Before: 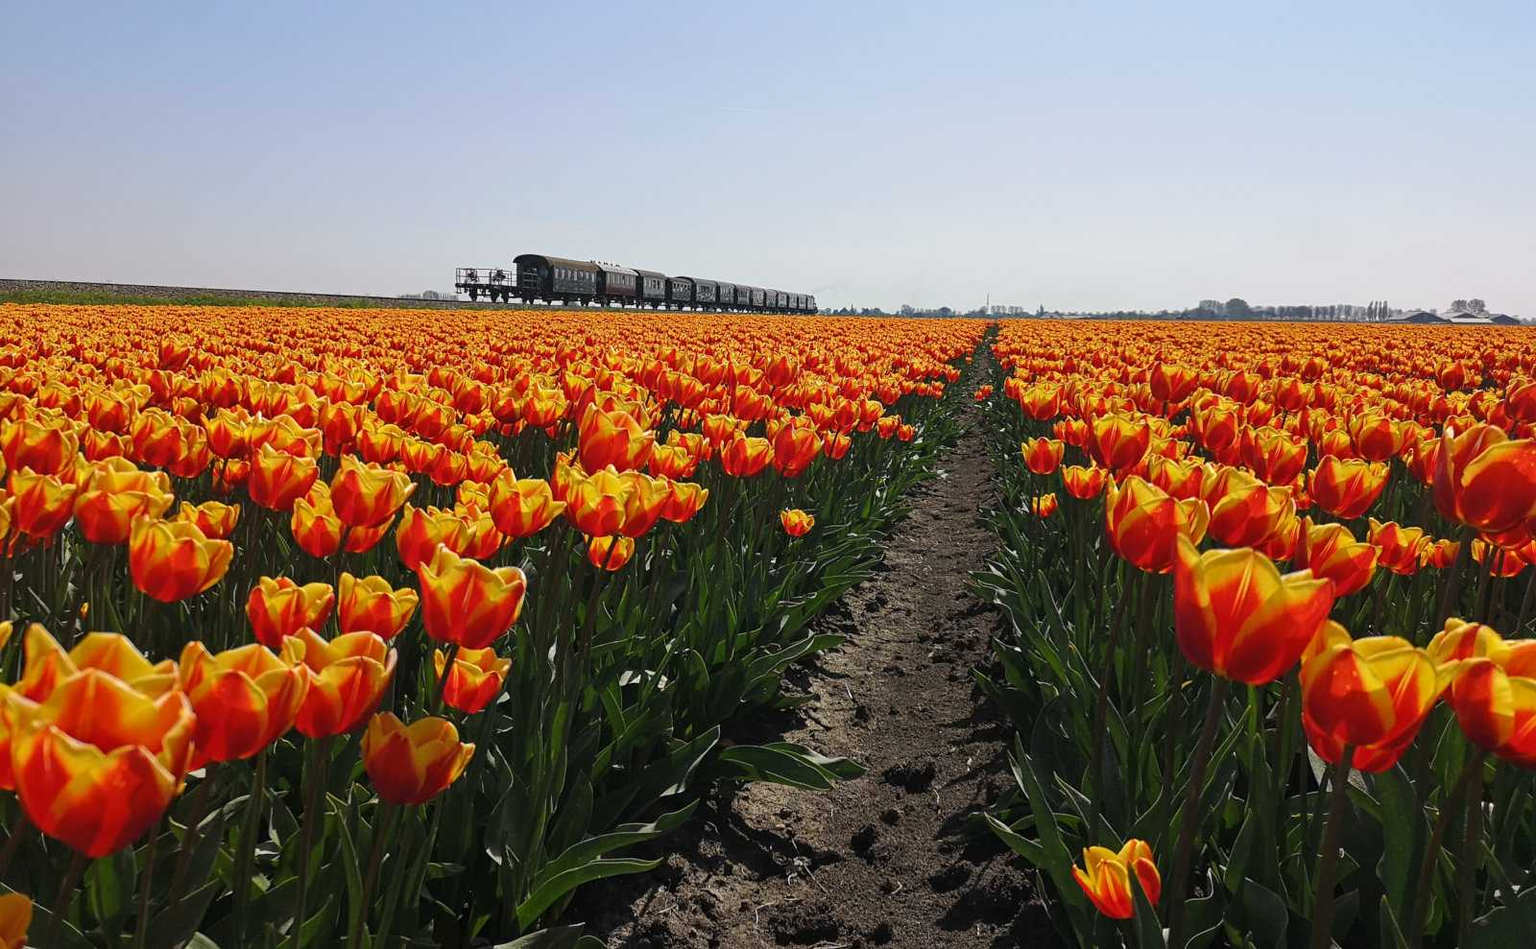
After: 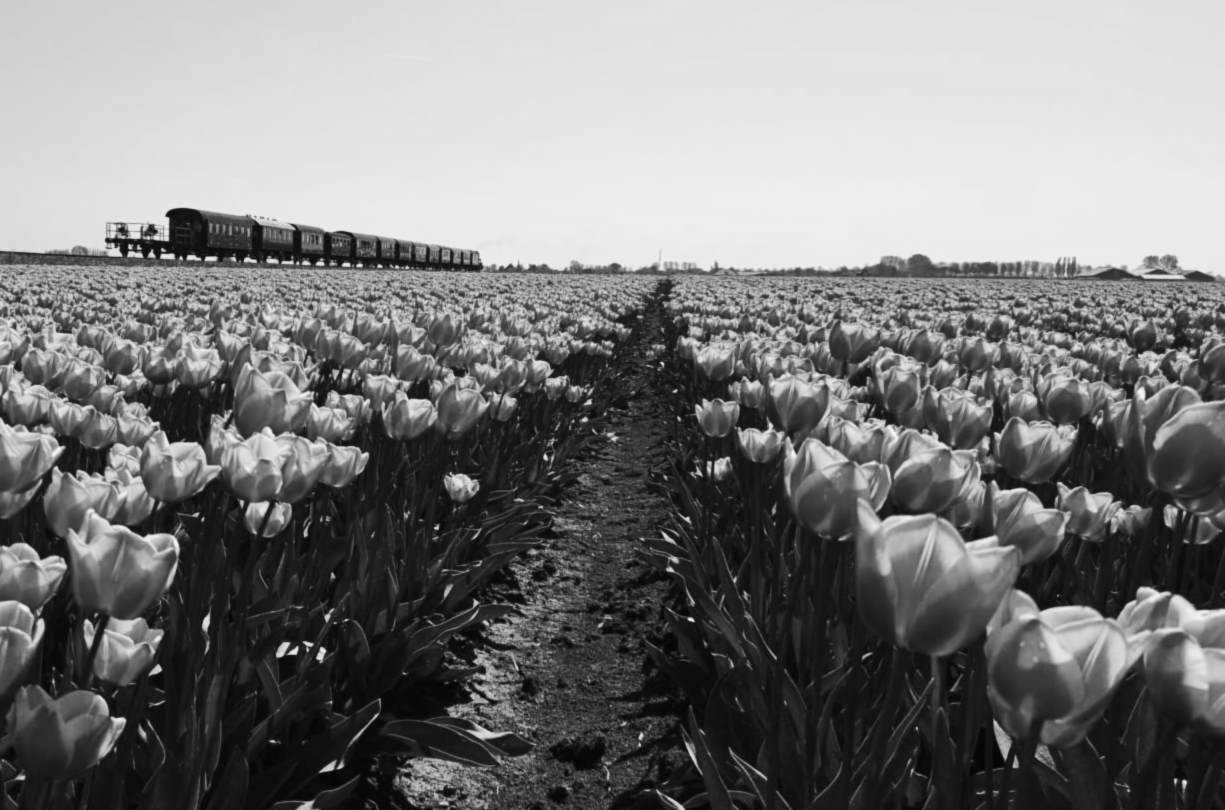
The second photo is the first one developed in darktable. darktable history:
lowpass: radius 0.76, contrast 1.56, saturation 0, unbound 0
shadows and highlights: shadows 37.27, highlights -28.18, soften with gaussian
crop: left 23.095%, top 5.827%, bottom 11.854%
